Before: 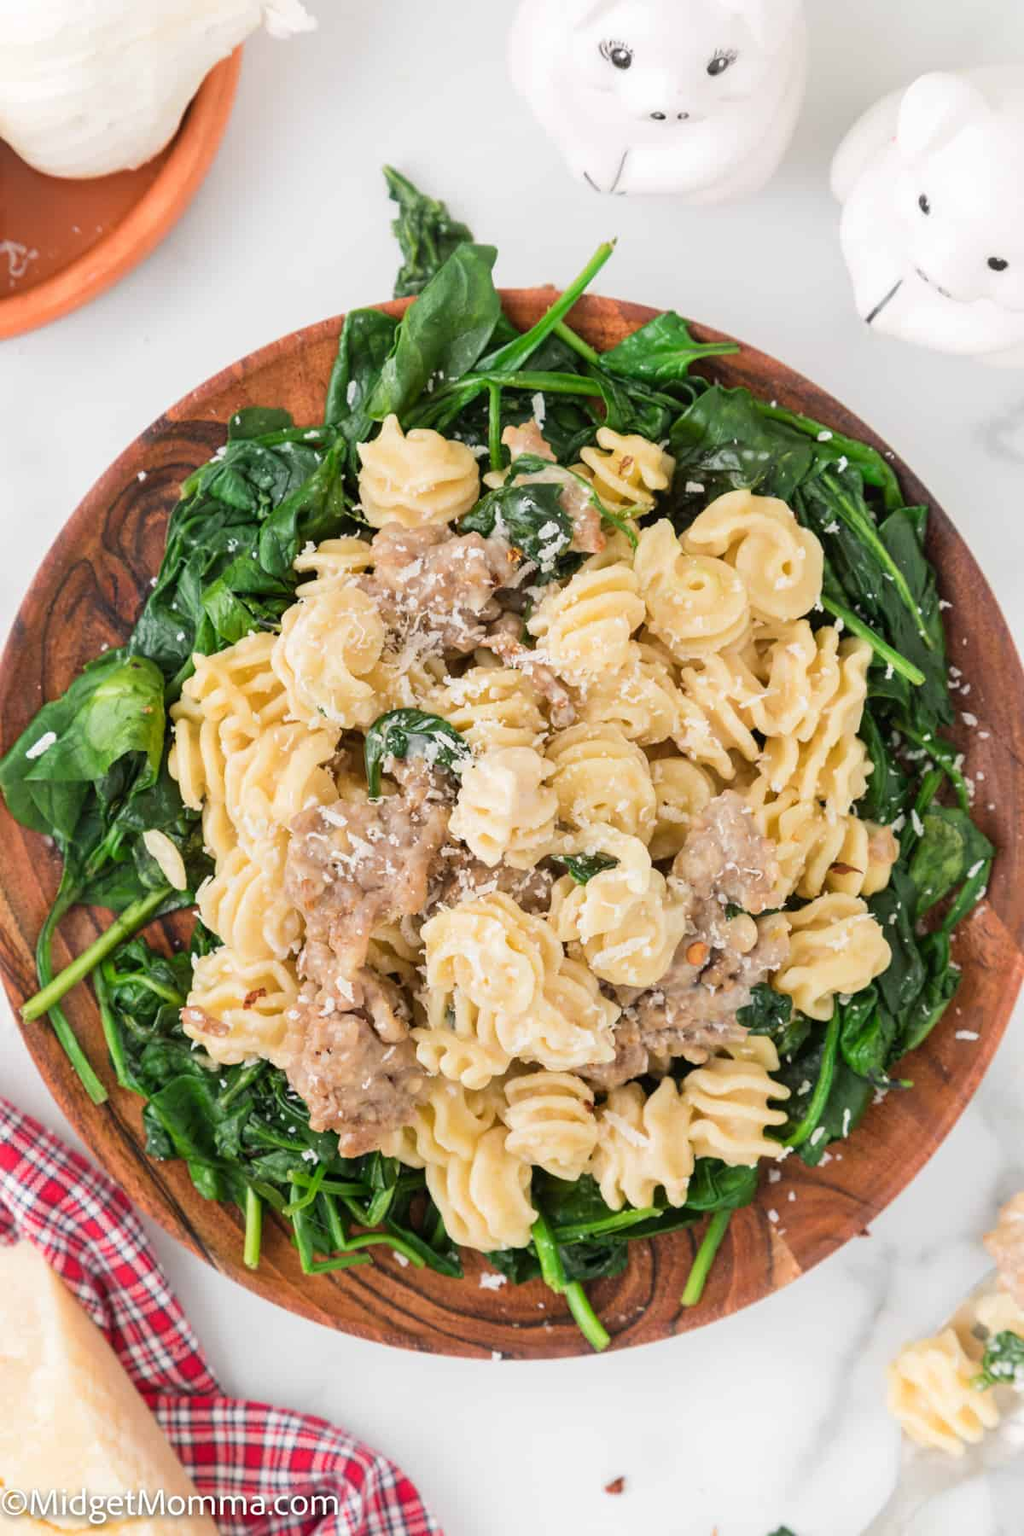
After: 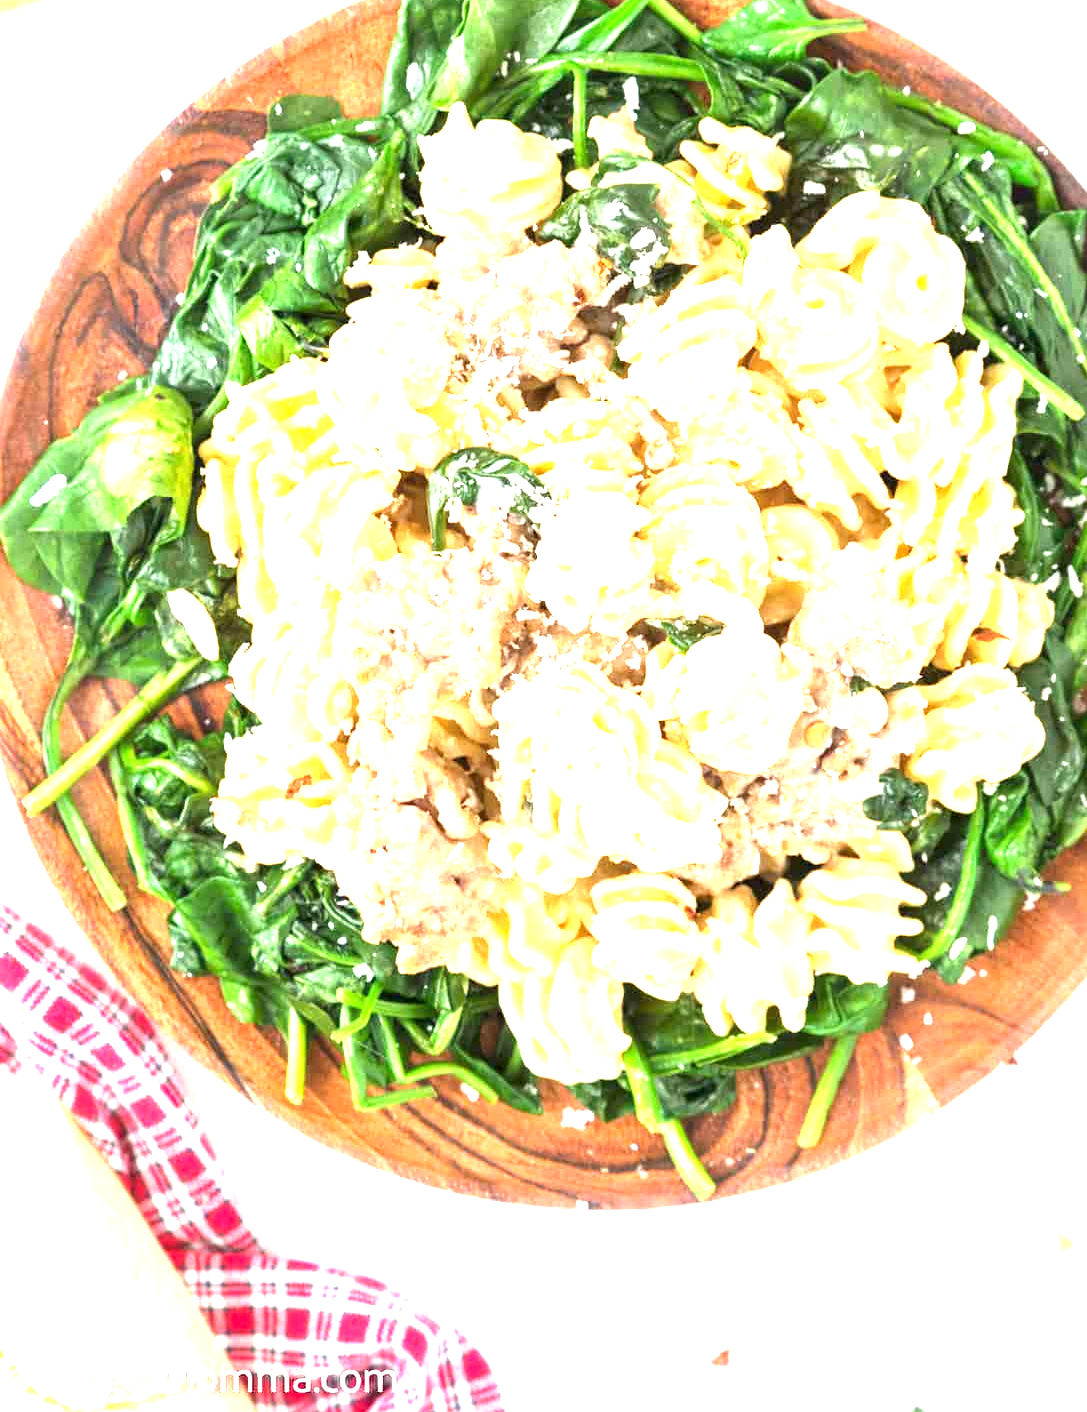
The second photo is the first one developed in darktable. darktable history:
crop: top 21.293%, right 9.402%, bottom 0.222%
exposure: exposure 2.043 EV, compensate highlight preservation false
